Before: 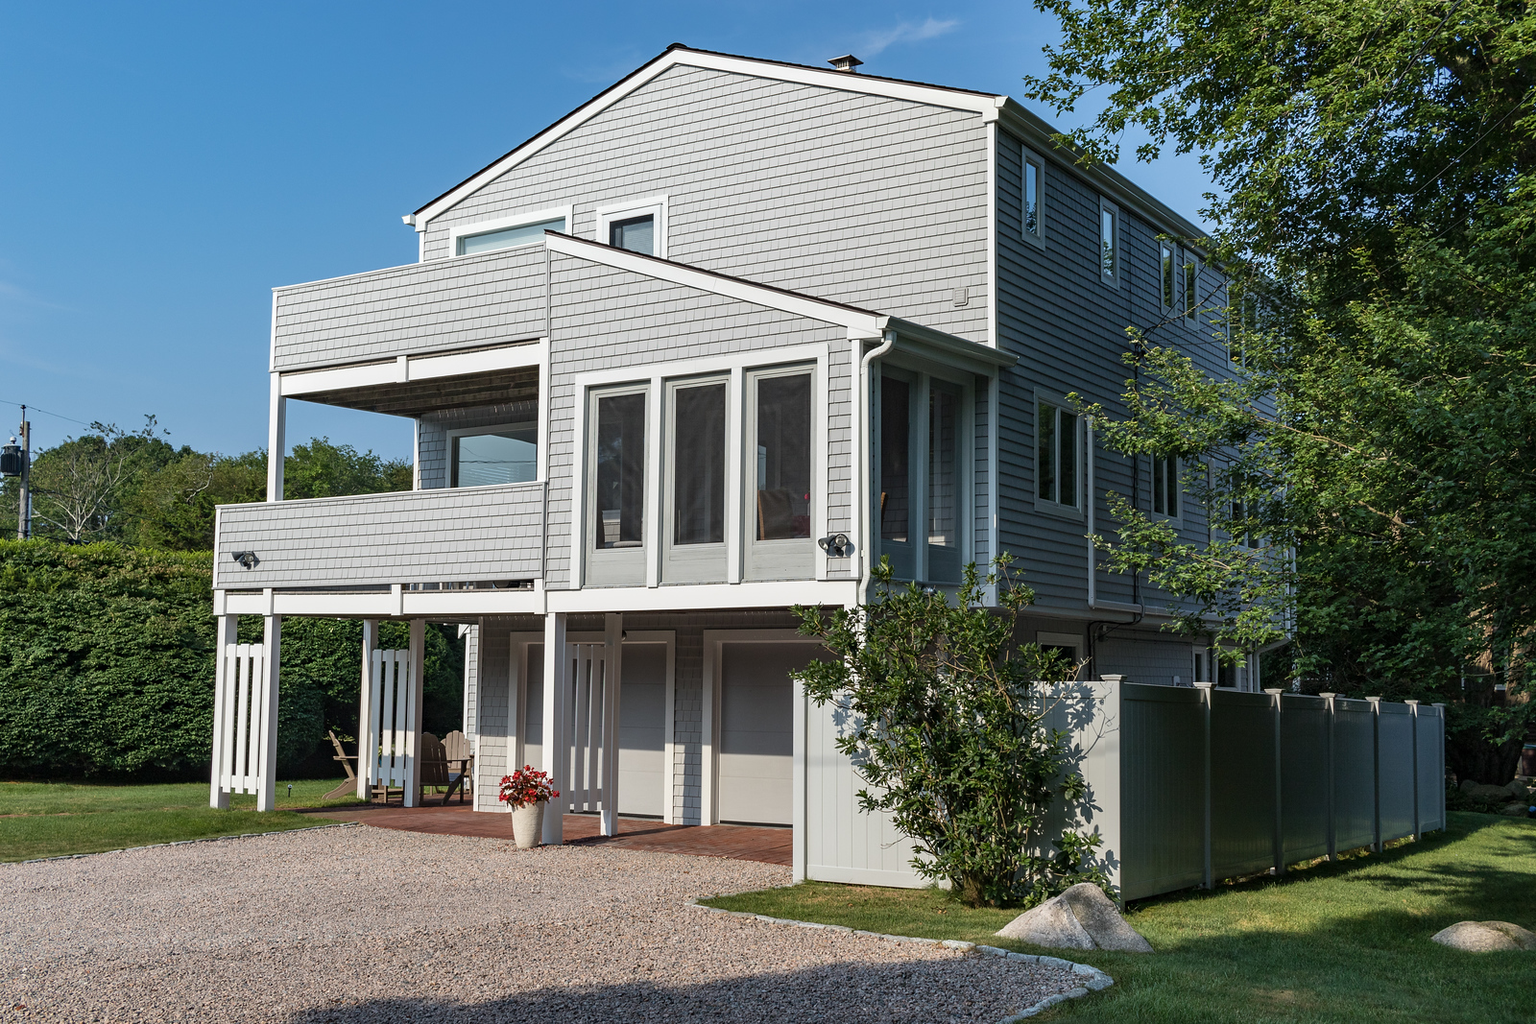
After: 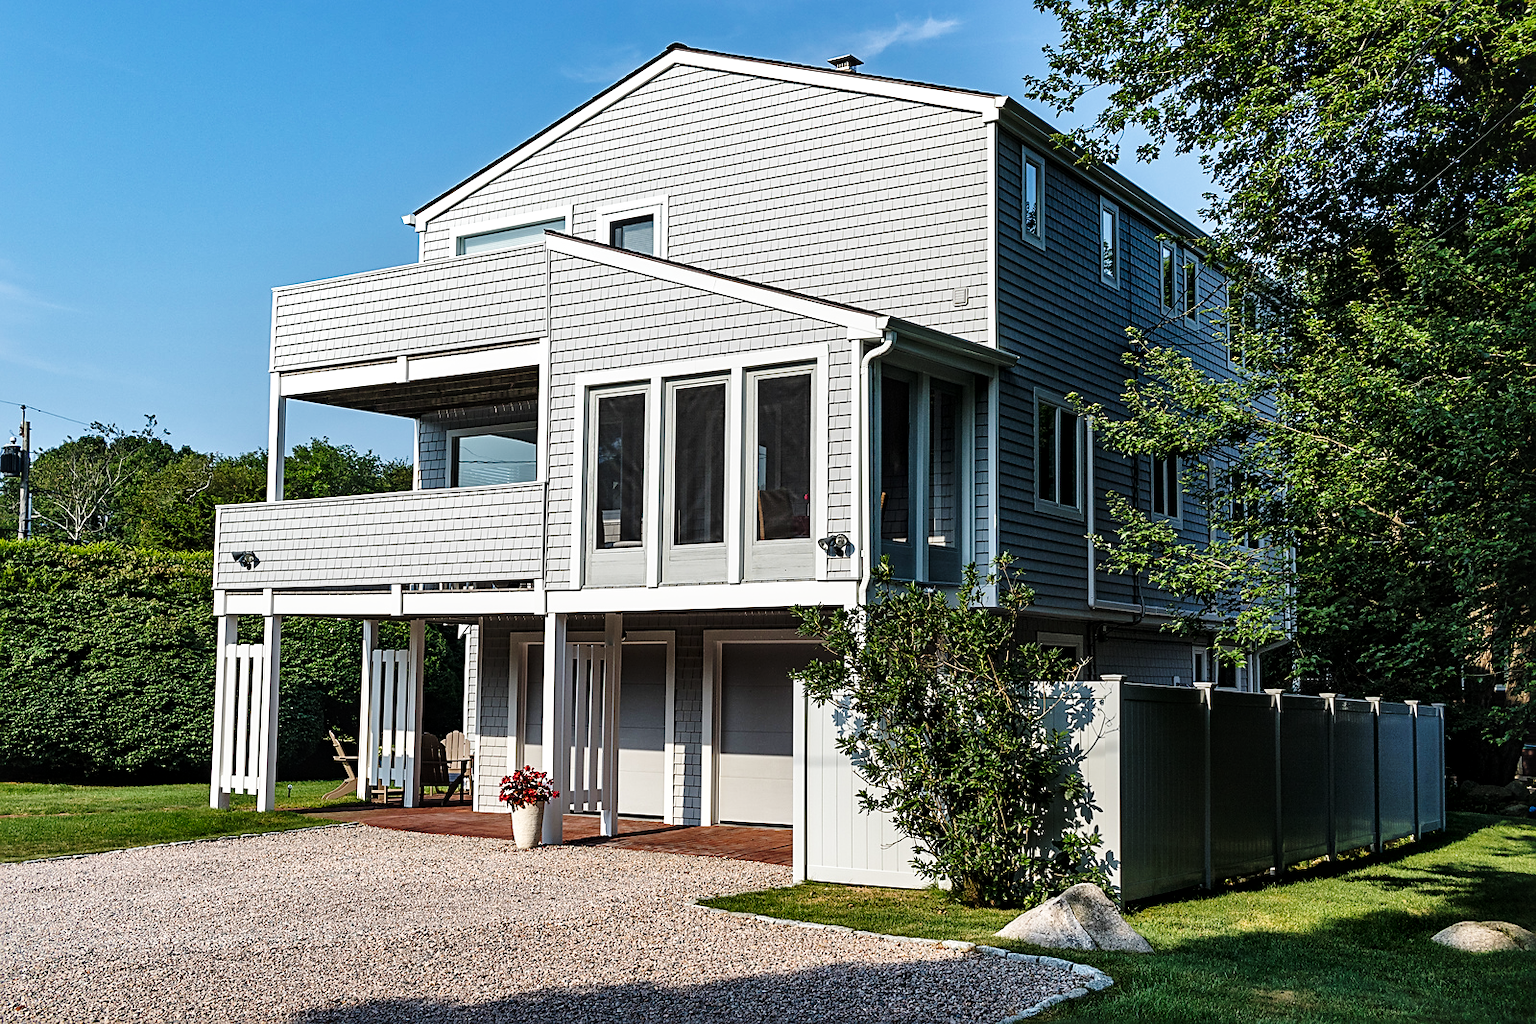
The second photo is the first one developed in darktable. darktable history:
tone curve: curves: ch0 [(0, 0.023) (0.132, 0.075) (0.251, 0.186) (0.441, 0.476) (0.662, 0.757) (0.849, 0.927) (1, 0.99)]; ch1 [(0, 0) (0.447, 0.411) (0.483, 0.469) (0.498, 0.496) (0.518, 0.514) (0.561, 0.59) (0.606, 0.659) (0.657, 0.725) (0.869, 0.916) (1, 1)]; ch2 [(0, 0) (0.307, 0.315) (0.425, 0.438) (0.483, 0.477) (0.503, 0.503) (0.526, 0.553) (0.552, 0.601) (0.615, 0.669) (0.703, 0.797) (0.985, 0.966)], preserve colors none
local contrast: mode bilateral grid, contrast 21, coarseness 51, detail 171%, midtone range 0.2
sharpen: on, module defaults
